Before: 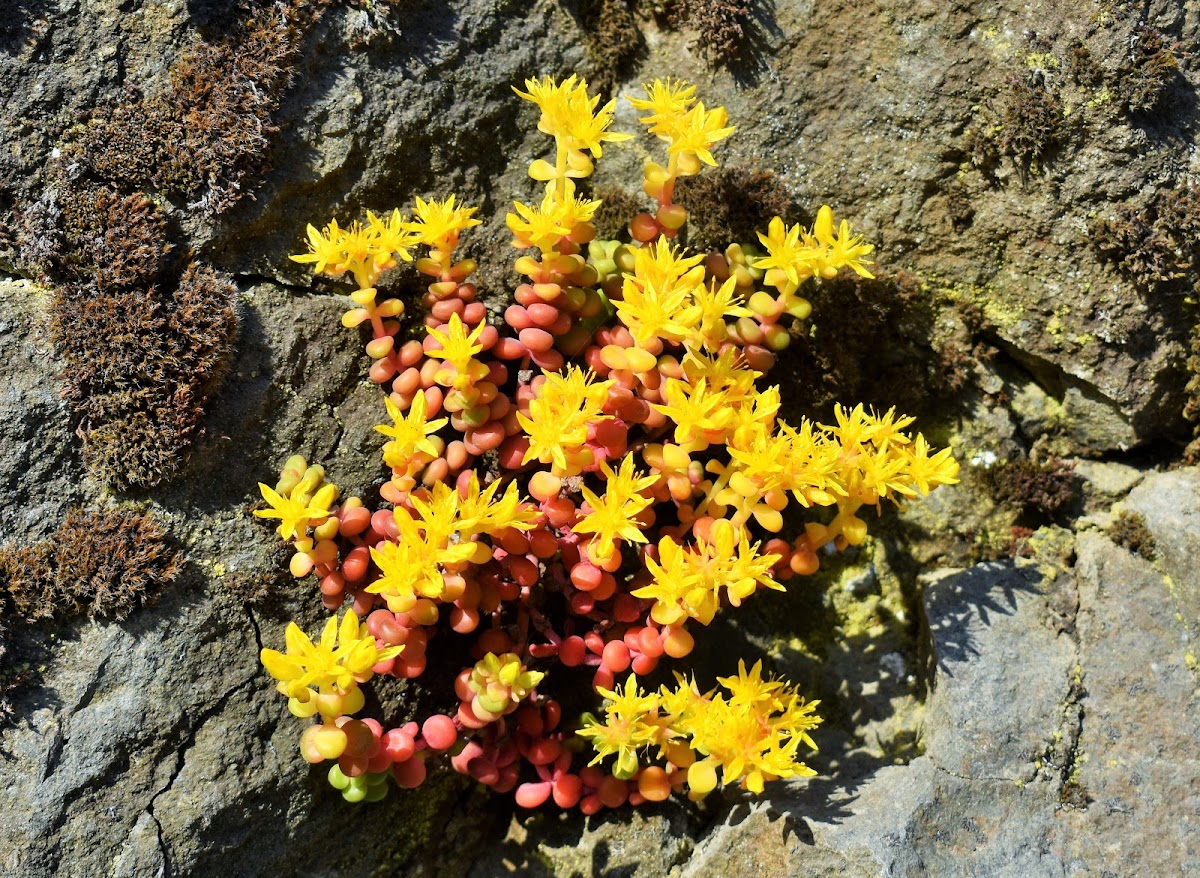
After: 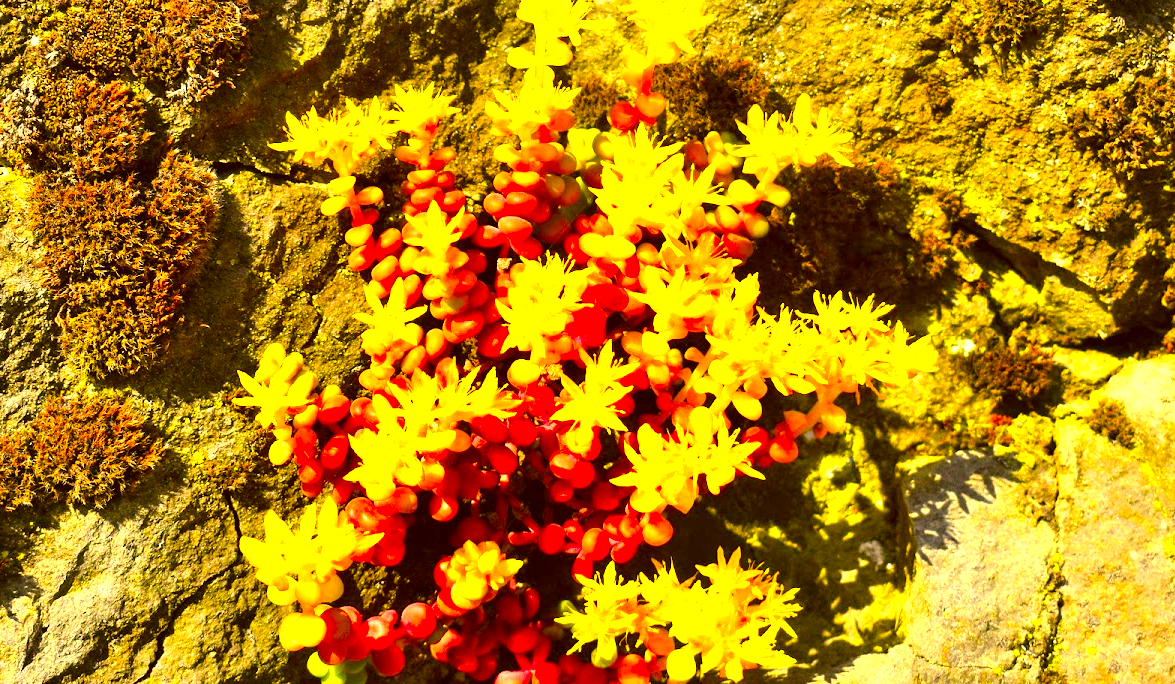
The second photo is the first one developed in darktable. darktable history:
crop and rotate: left 1.814%, top 12.818%, right 0.25%, bottom 9.225%
exposure: black level correction 0, exposure 1.1 EV, compensate exposure bias true, compensate highlight preservation false
color correction: highlights a* 10.44, highlights b* 30.04, shadows a* 2.73, shadows b* 17.51, saturation 1.72
